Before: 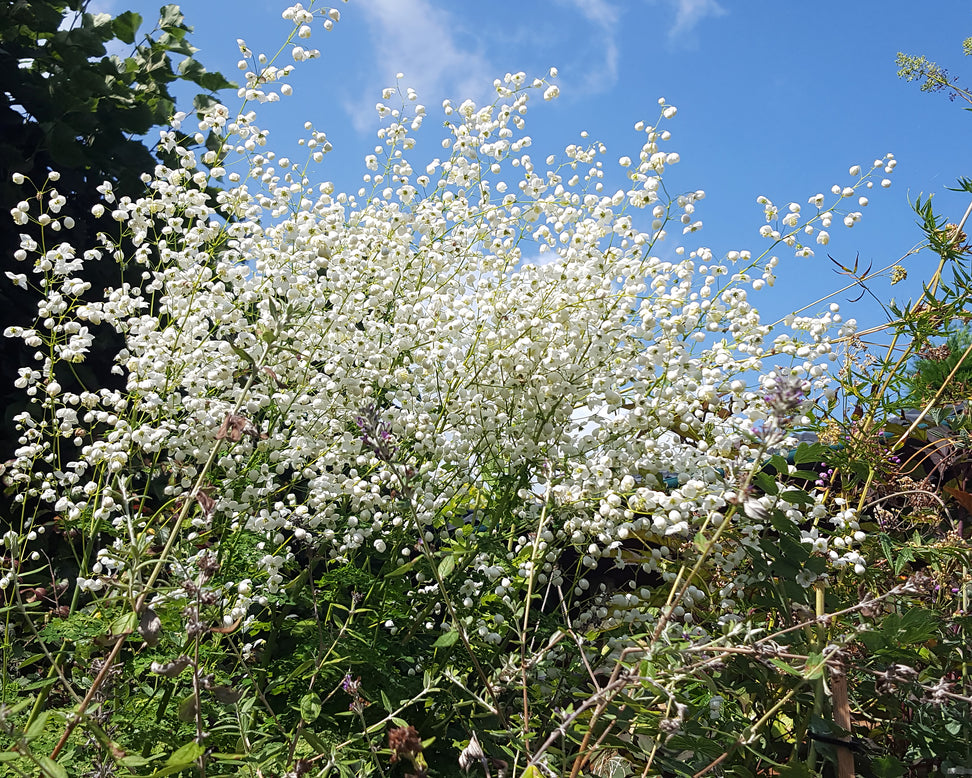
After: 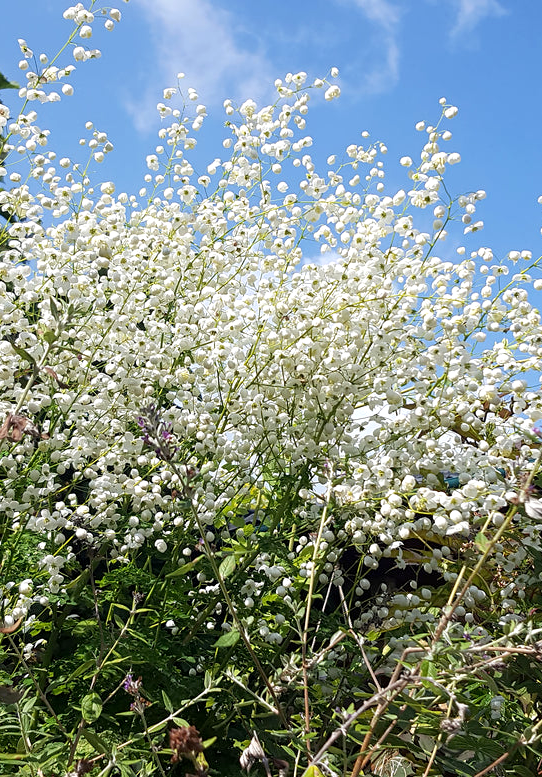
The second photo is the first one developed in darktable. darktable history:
crop and rotate: left 22.548%, right 21.603%
exposure: black level correction 0.002, exposure 0.146 EV, compensate highlight preservation false
